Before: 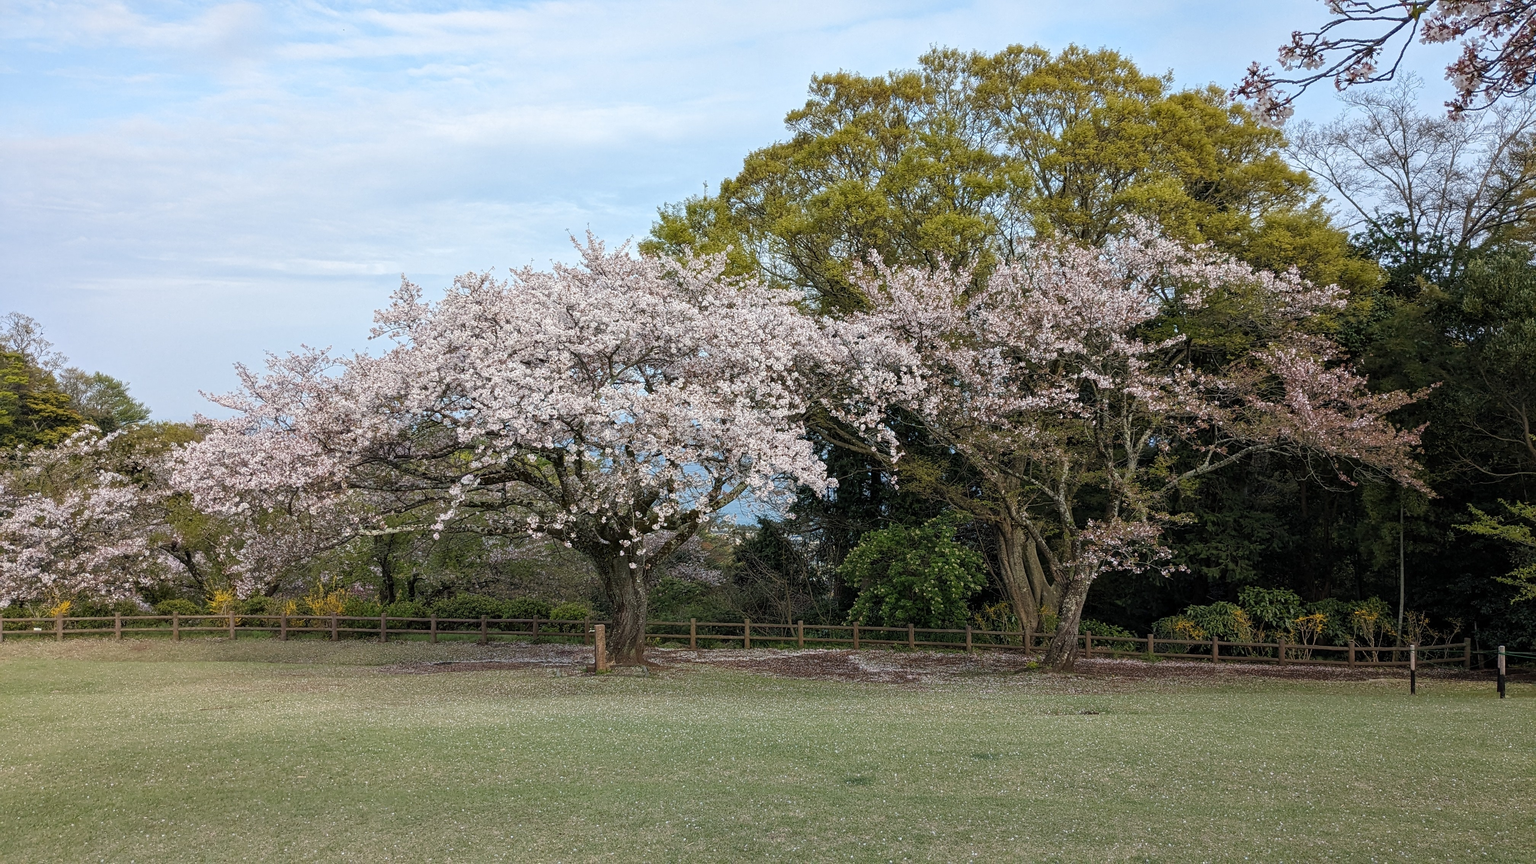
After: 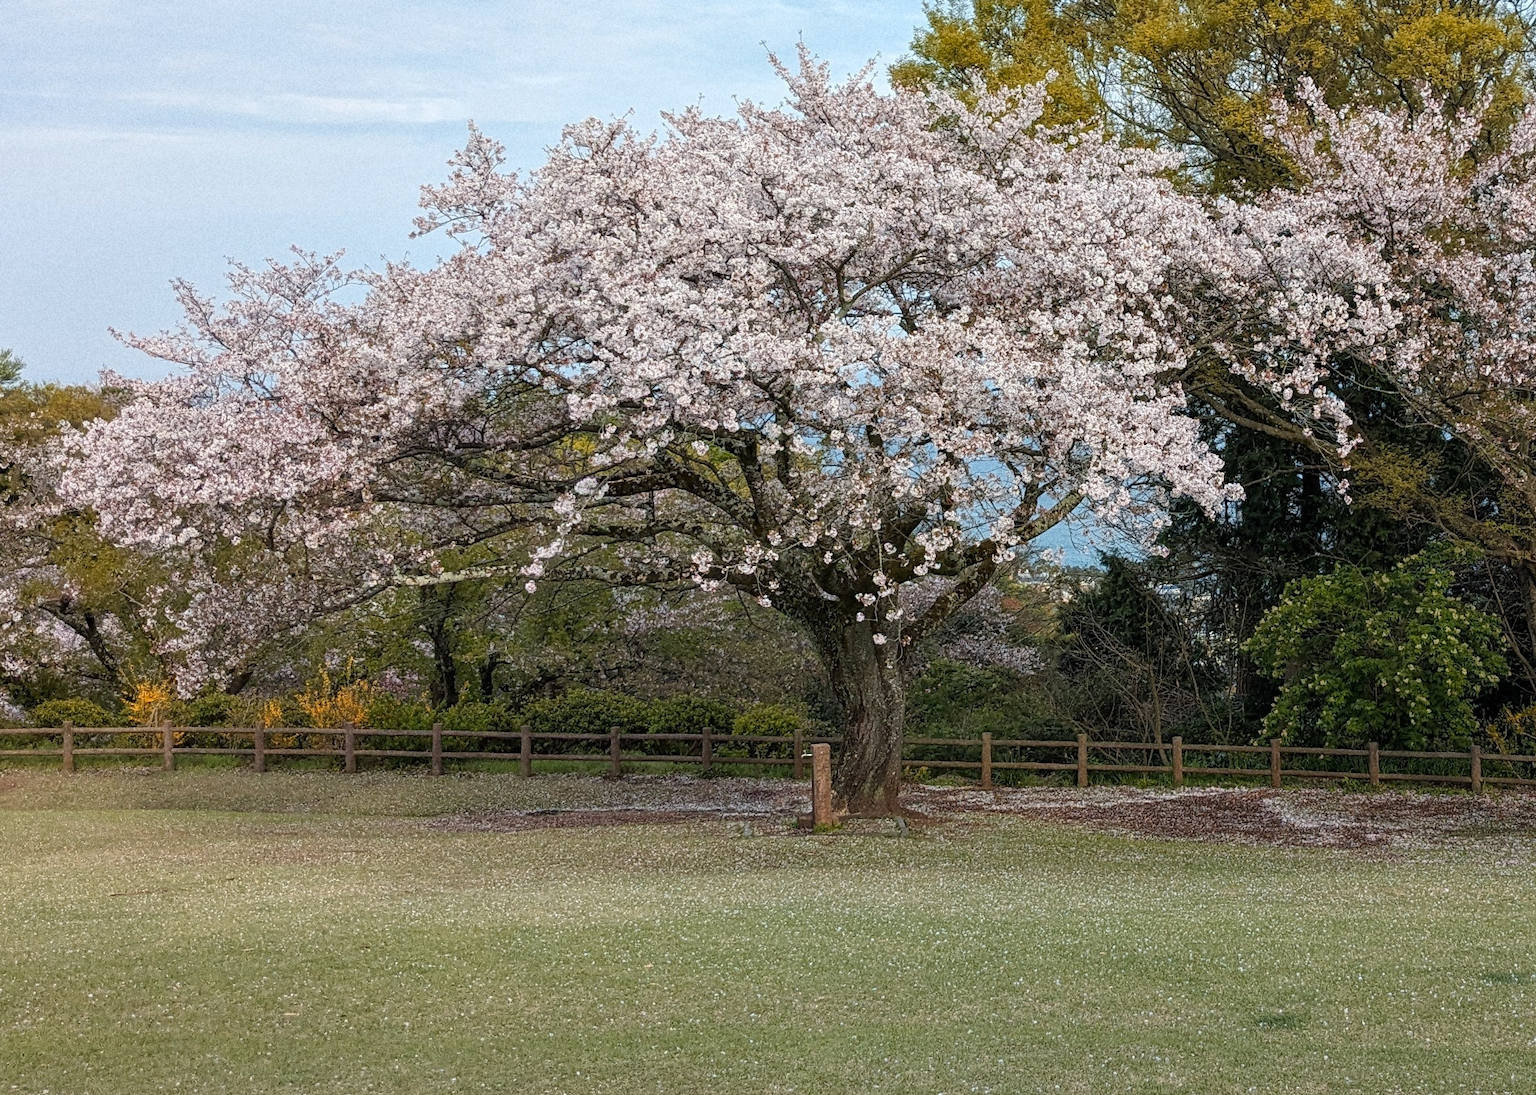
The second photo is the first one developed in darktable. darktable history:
crop: left 8.966%, top 23.852%, right 34.699%, bottom 4.703%
color zones: curves: ch1 [(0.235, 0.558) (0.75, 0.5)]; ch2 [(0.25, 0.462) (0.749, 0.457)], mix 40.67%
grain: coarseness 11.82 ISO, strength 36.67%, mid-tones bias 74.17%
